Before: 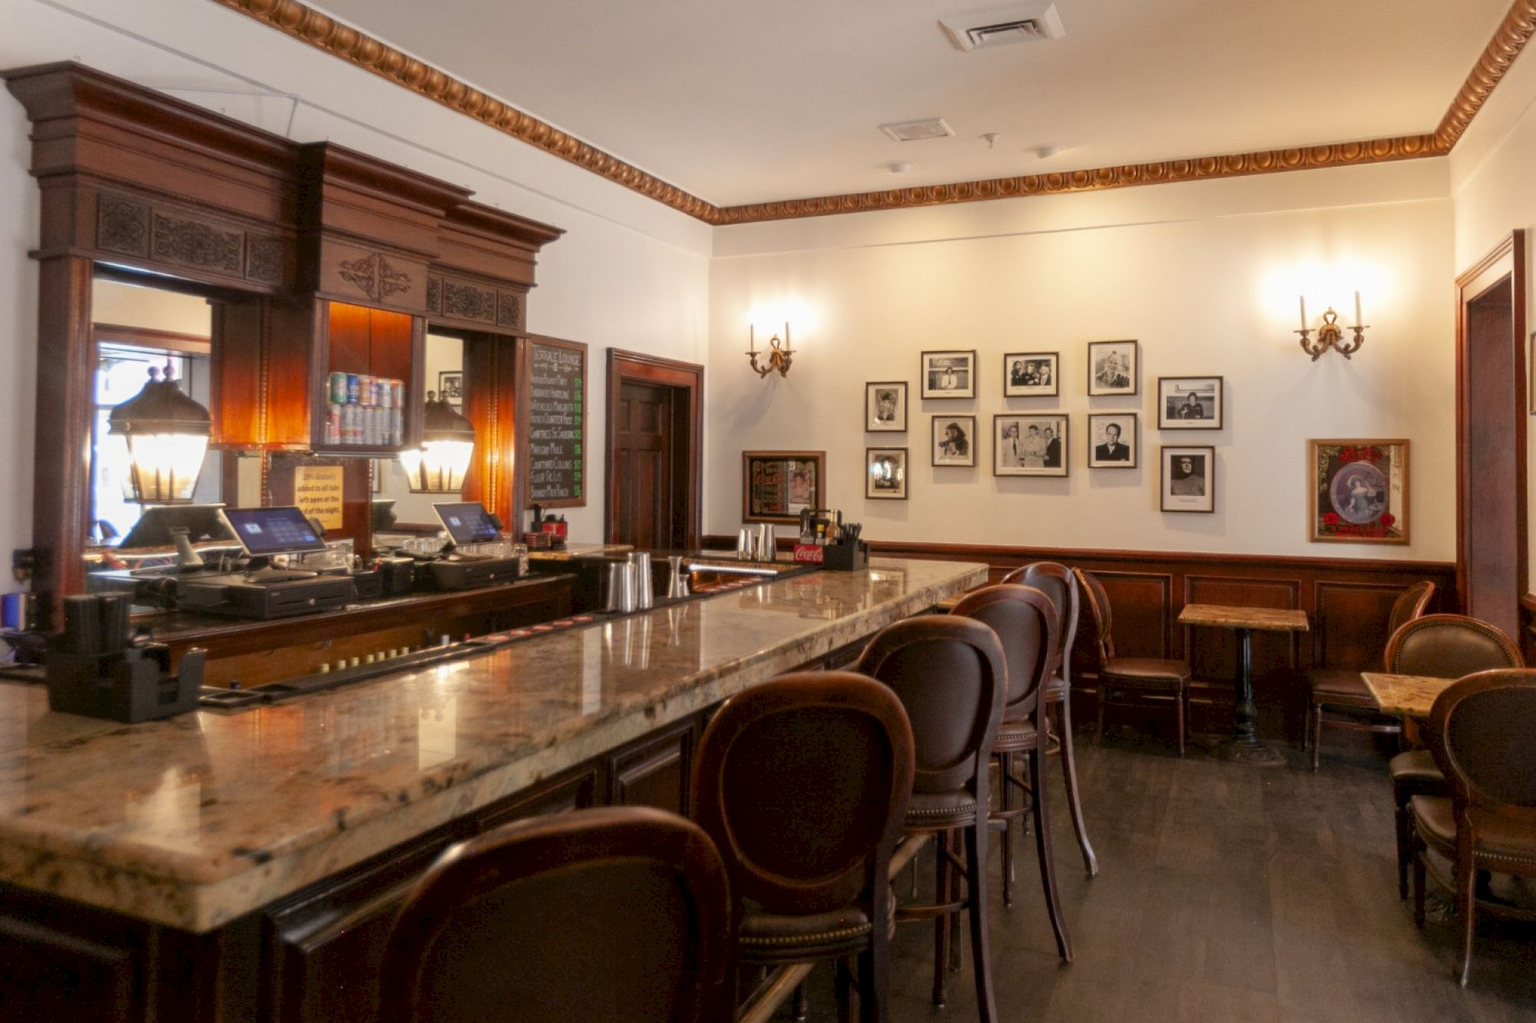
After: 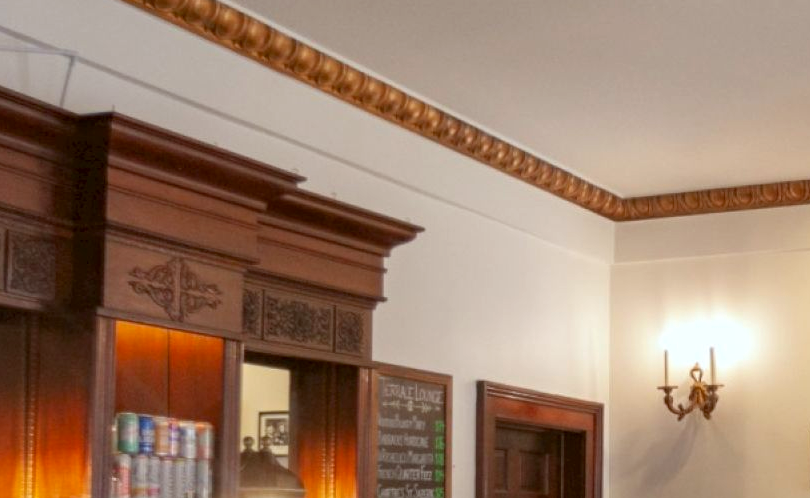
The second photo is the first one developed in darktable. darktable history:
haze removal: compatibility mode true, adaptive false
color correction: highlights a* -2.81, highlights b* -2.4, shadows a* 2.11, shadows b* 2.94
crop: left 15.657%, top 5.434%, right 43.843%, bottom 57.107%
